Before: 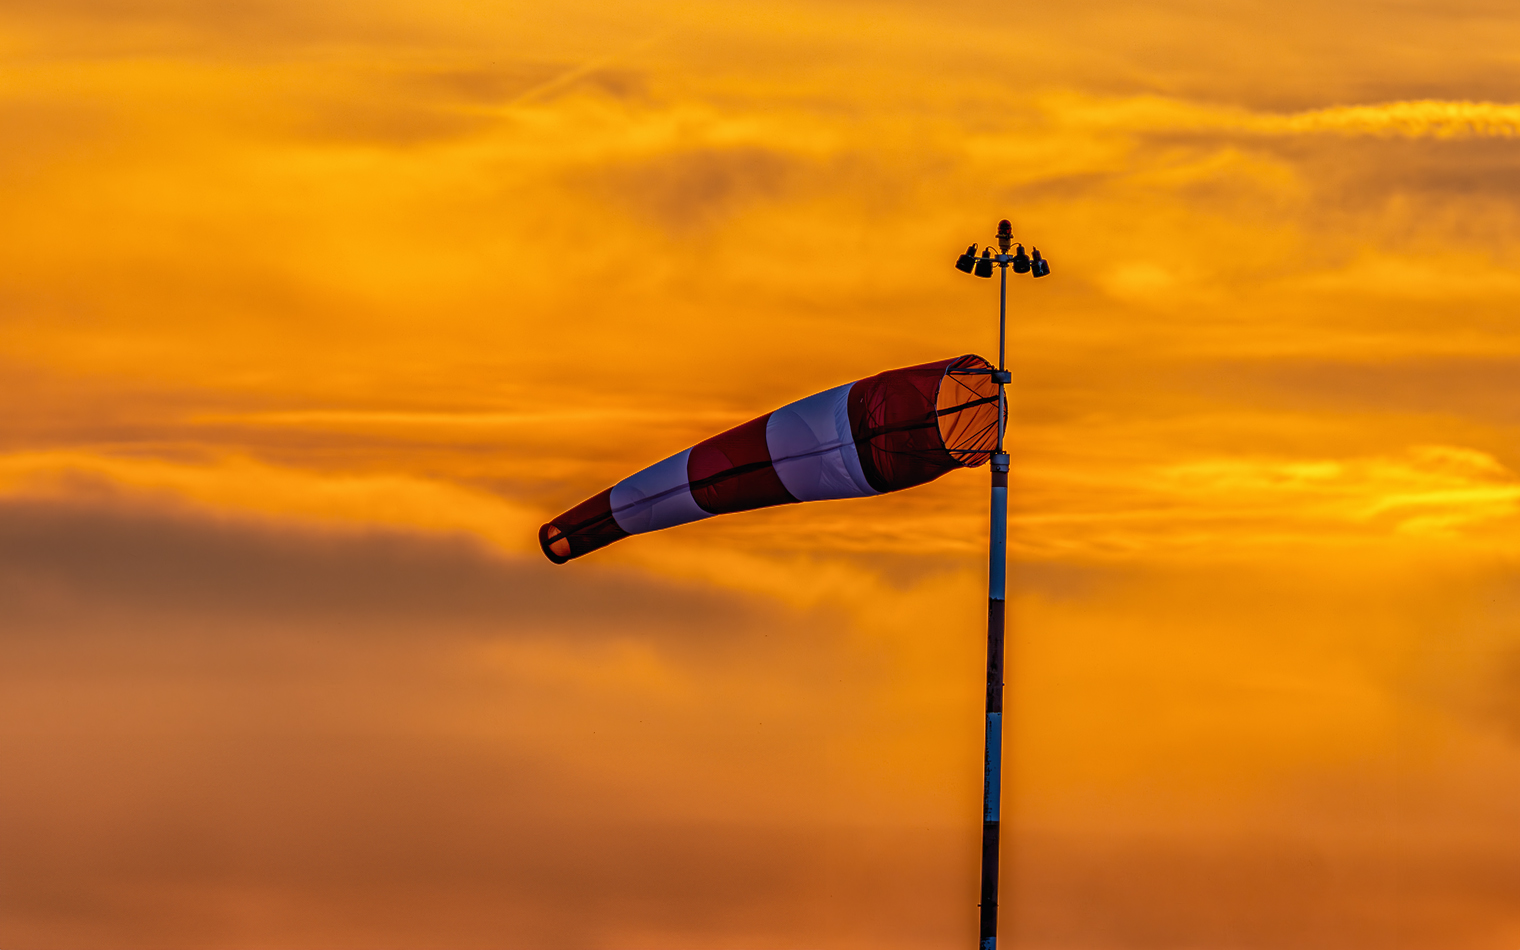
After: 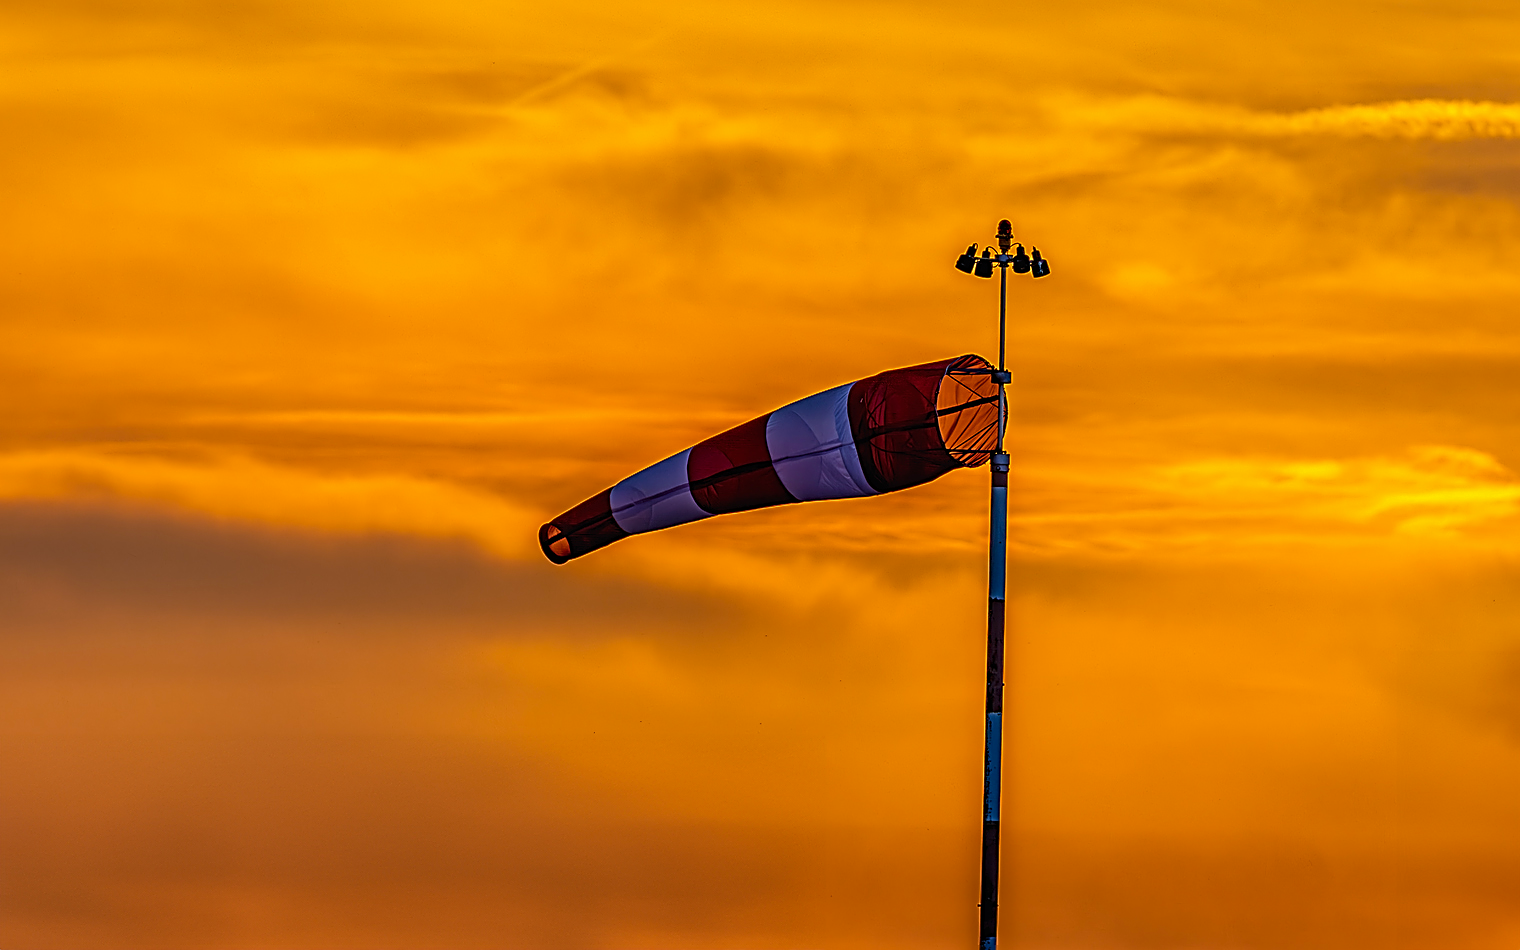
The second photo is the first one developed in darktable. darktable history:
color balance rgb: perceptual saturation grading › global saturation 10%, global vibrance 20%
sharpen: amount 1
